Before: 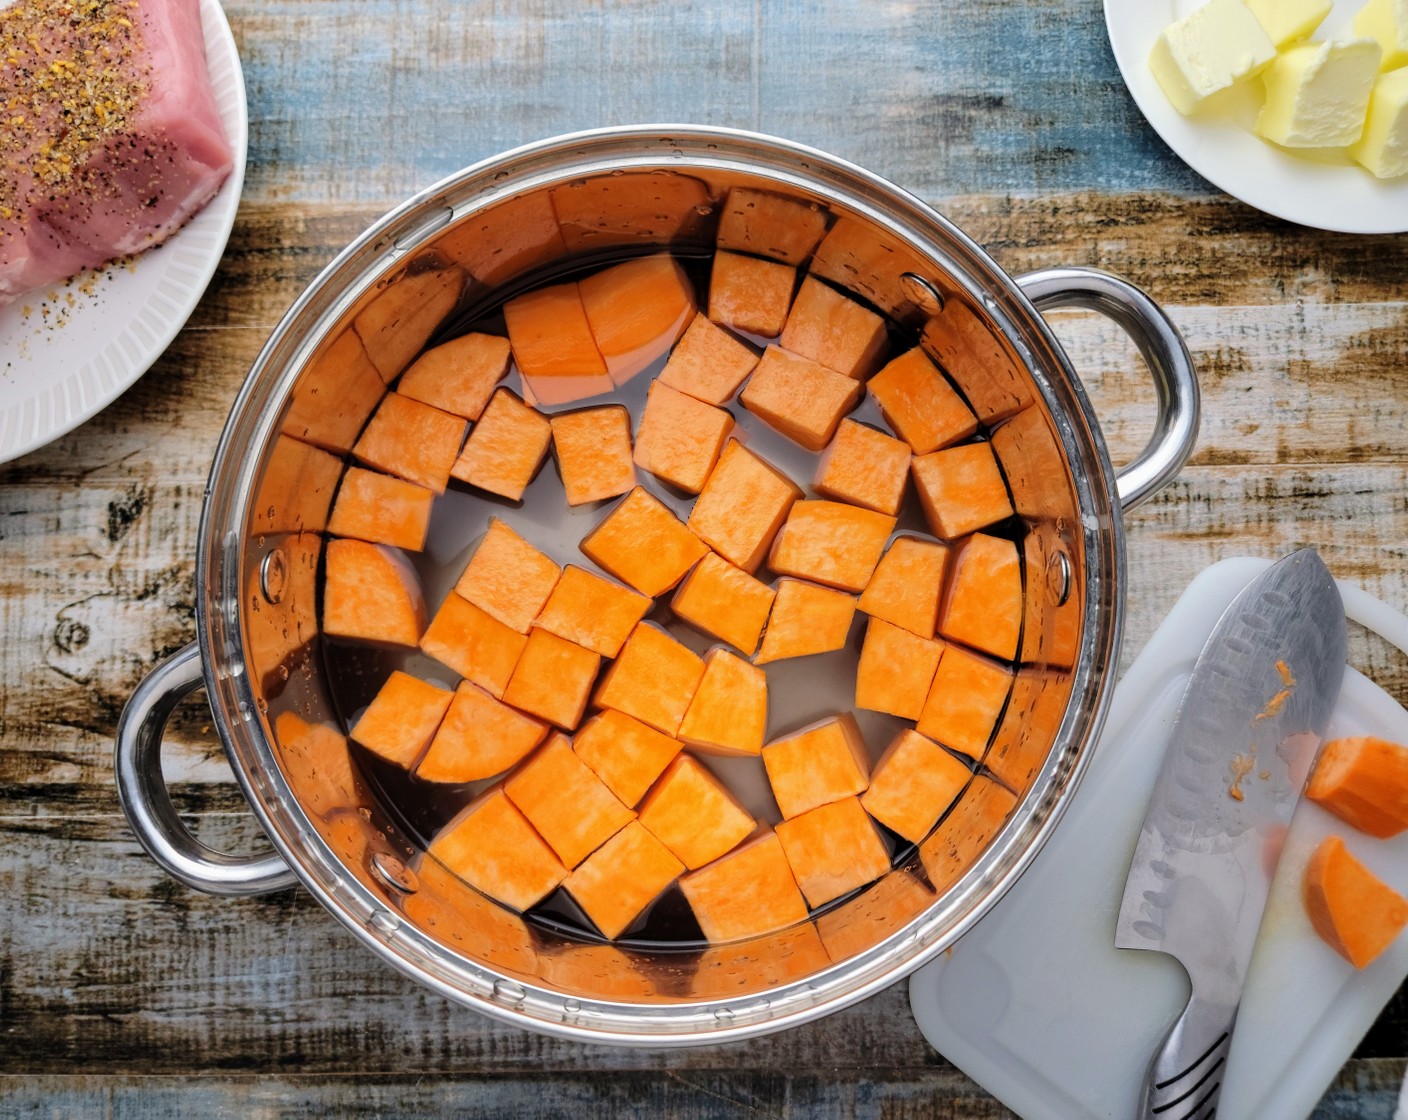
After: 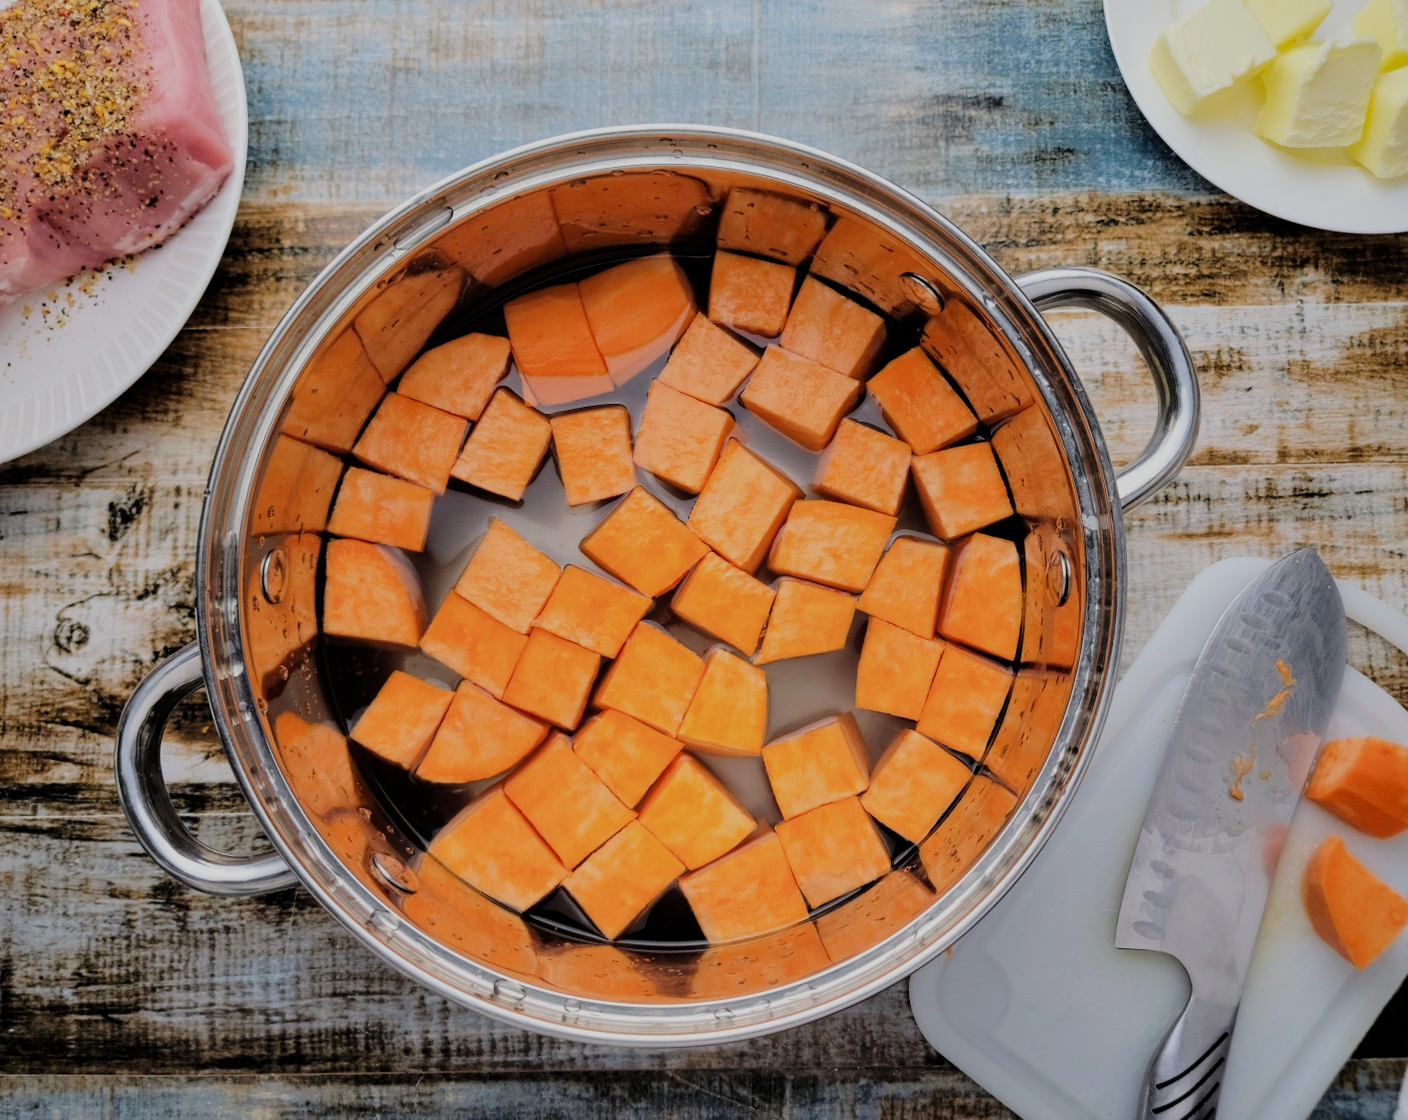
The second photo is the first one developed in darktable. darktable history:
filmic rgb: black relative exposure -7.65 EV, white relative exposure 4.56 EV, hardness 3.61
shadows and highlights: shadows 29.61, highlights -30.47, low approximation 0.01, soften with gaussian
